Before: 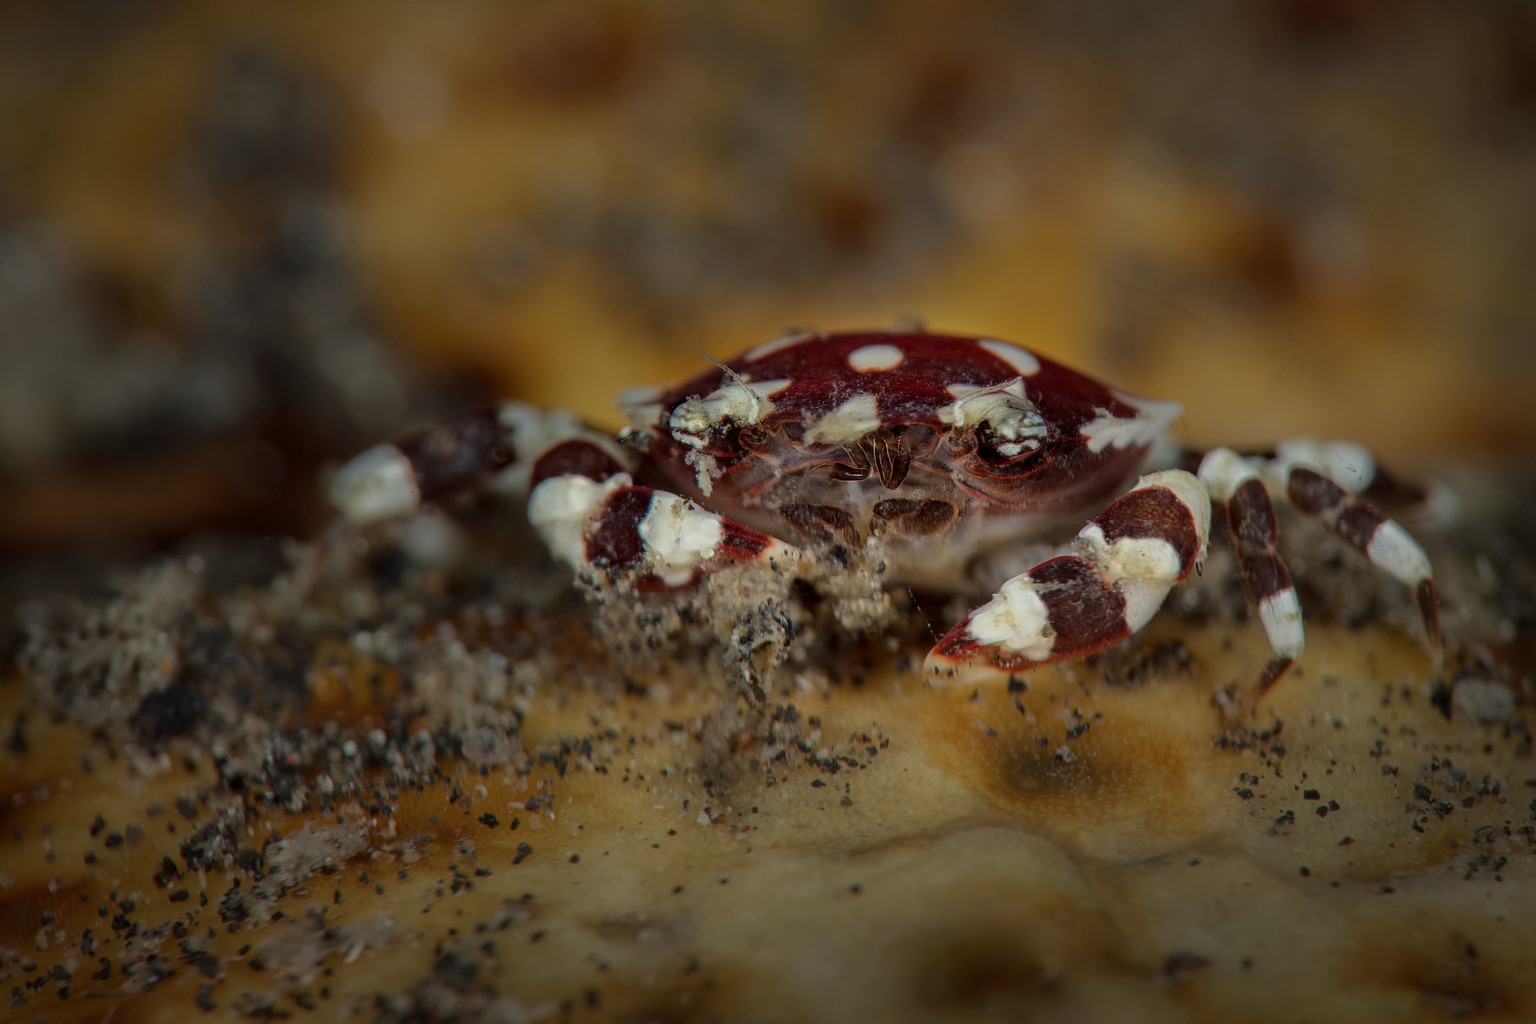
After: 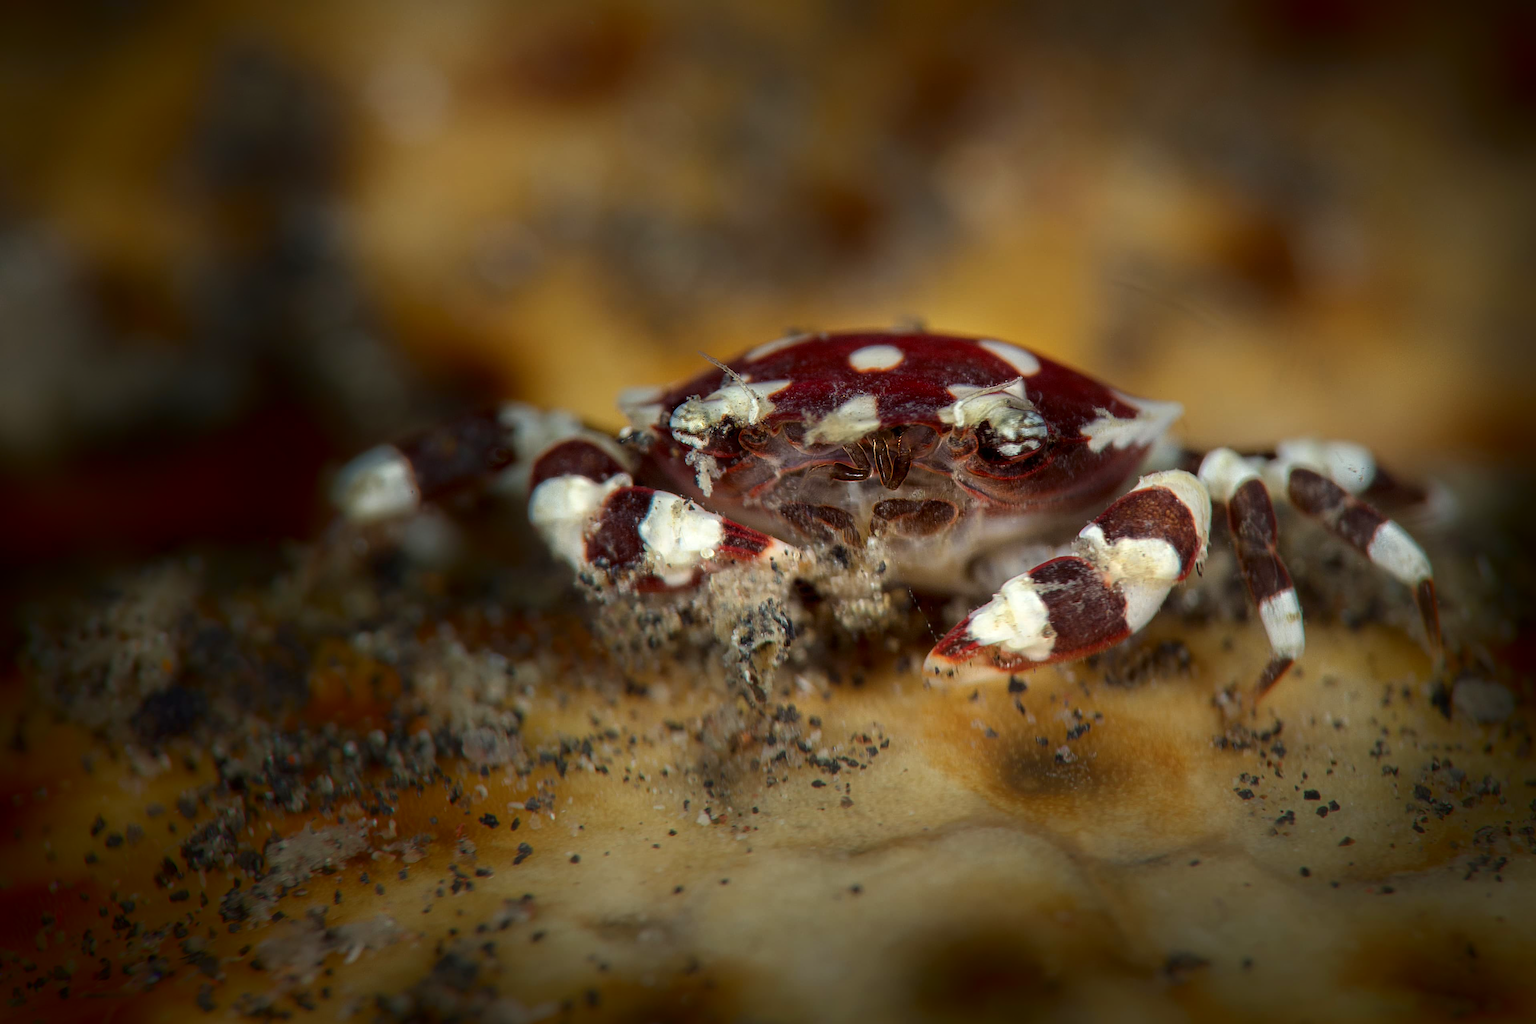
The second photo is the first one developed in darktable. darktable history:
color correction: highlights a* -0.116, highlights b* 0.083
exposure: exposure 0.67 EV, compensate highlight preservation false
shadows and highlights: shadows -88.21, highlights -36.42, soften with gaussian
levels: mode automatic, levels [0, 0.476, 0.951]
